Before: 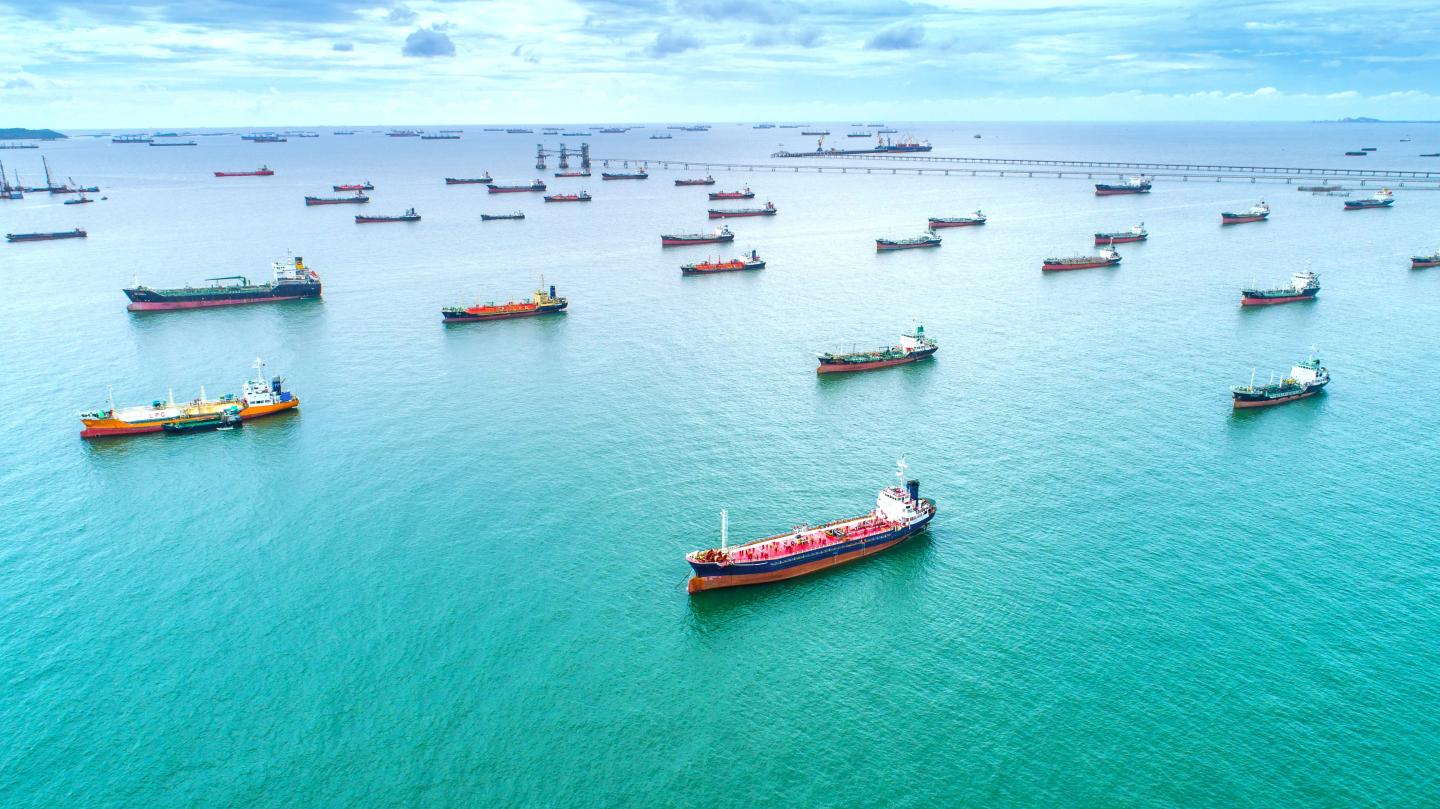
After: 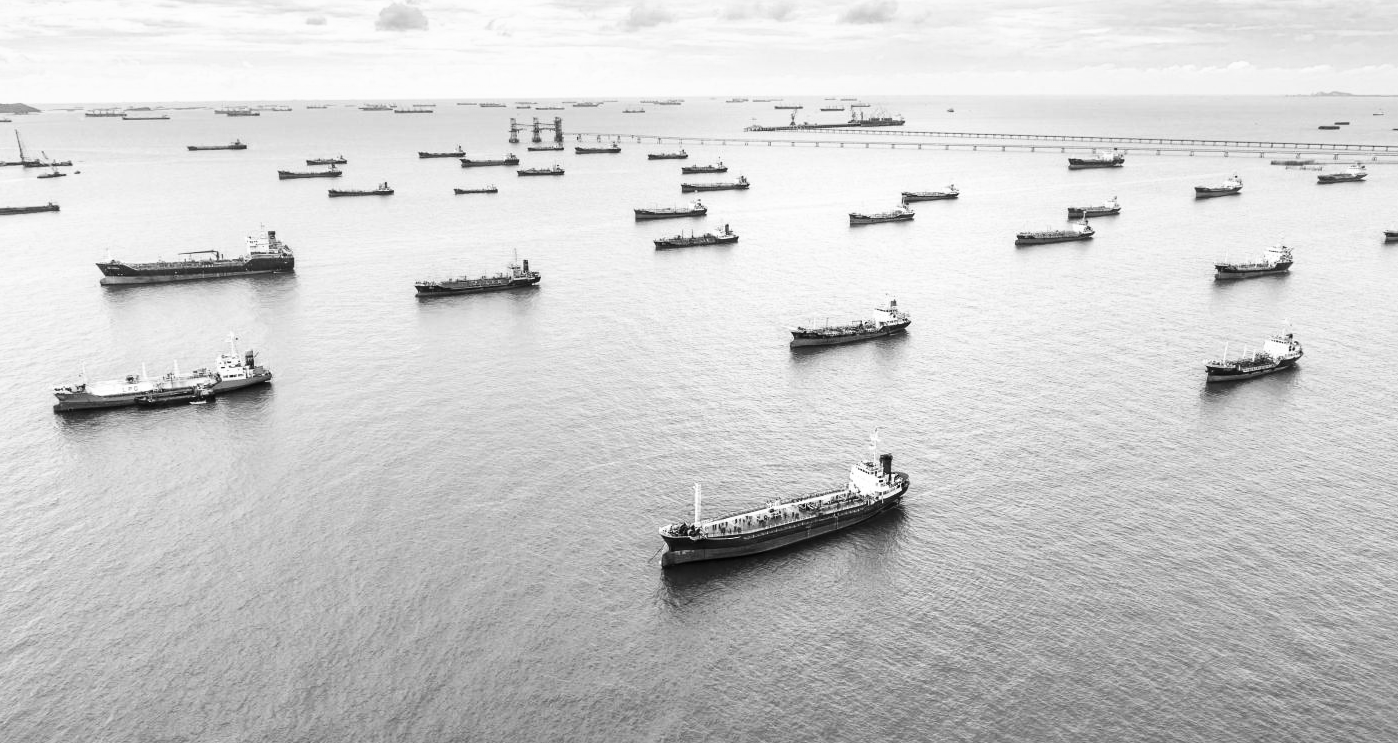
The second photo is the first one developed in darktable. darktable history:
contrast brightness saturation: contrast 0.205, brightness -0.111, saturation 0.208
crop: left 1.911%, top 3.228%, right 0.953%, bottom 4.844%
color zones: curves: ch1 [(0, 0.34) (0.143, 0.164) (0.286, 0.152) (0.429, 0.176) (0.571, 0.173) (0.714, 0.188) (0.857, 0.199) (1, 0.34)], mix 31.96%
color calibration: output gray [0.25, 0.35, 0.4, 0], x 0.37, y 0.382, temperature 4319.62 K
